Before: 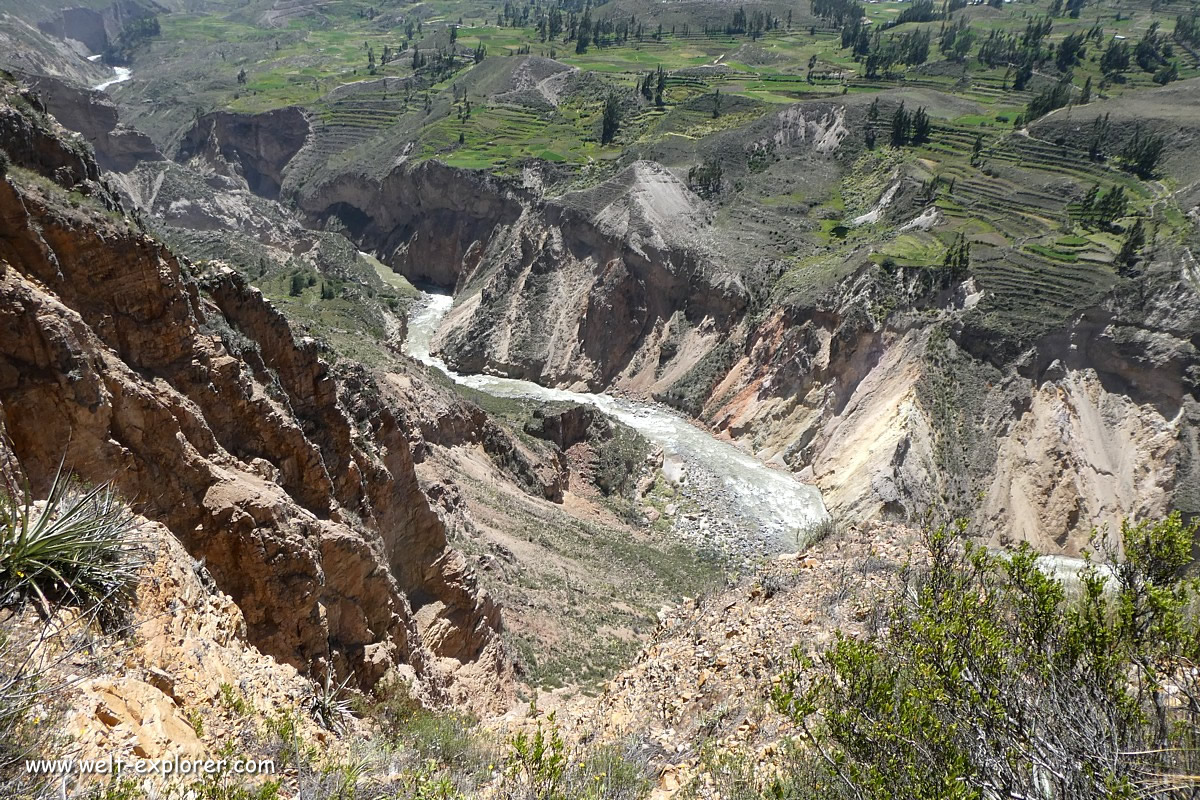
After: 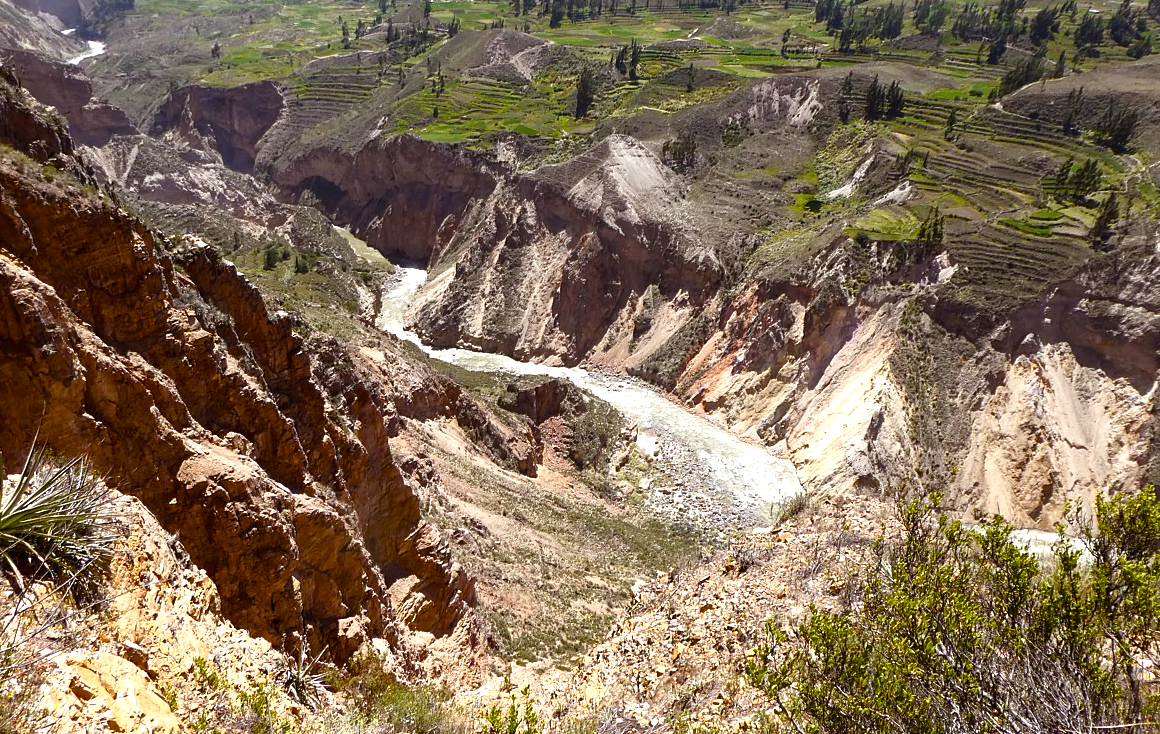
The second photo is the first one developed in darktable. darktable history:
crop: left 2.195%, top 3.341%, right 1.071%, bottom 4.824%
color balance rgb: power › chroma 1.53%, power › hue 27.4°, perceptual saturation grading › global saturation 45.958%, perceptual saturation grading › highlights -49.668%, perceptual saturation grading › shadows 29.388%, perceptual brilliance grading › highlights 13.82%, perceptual brilliance grading › shadows -18.841%, global vibrance 20%
